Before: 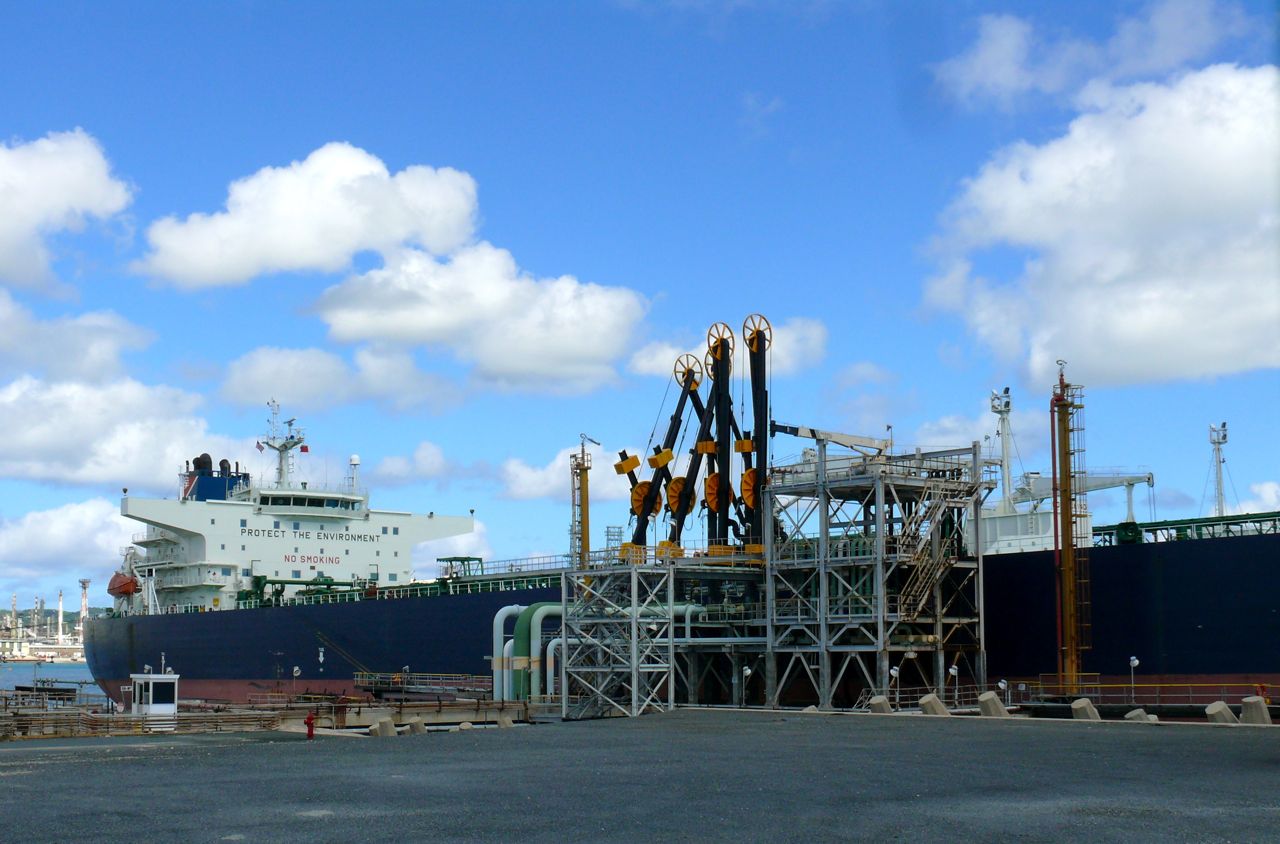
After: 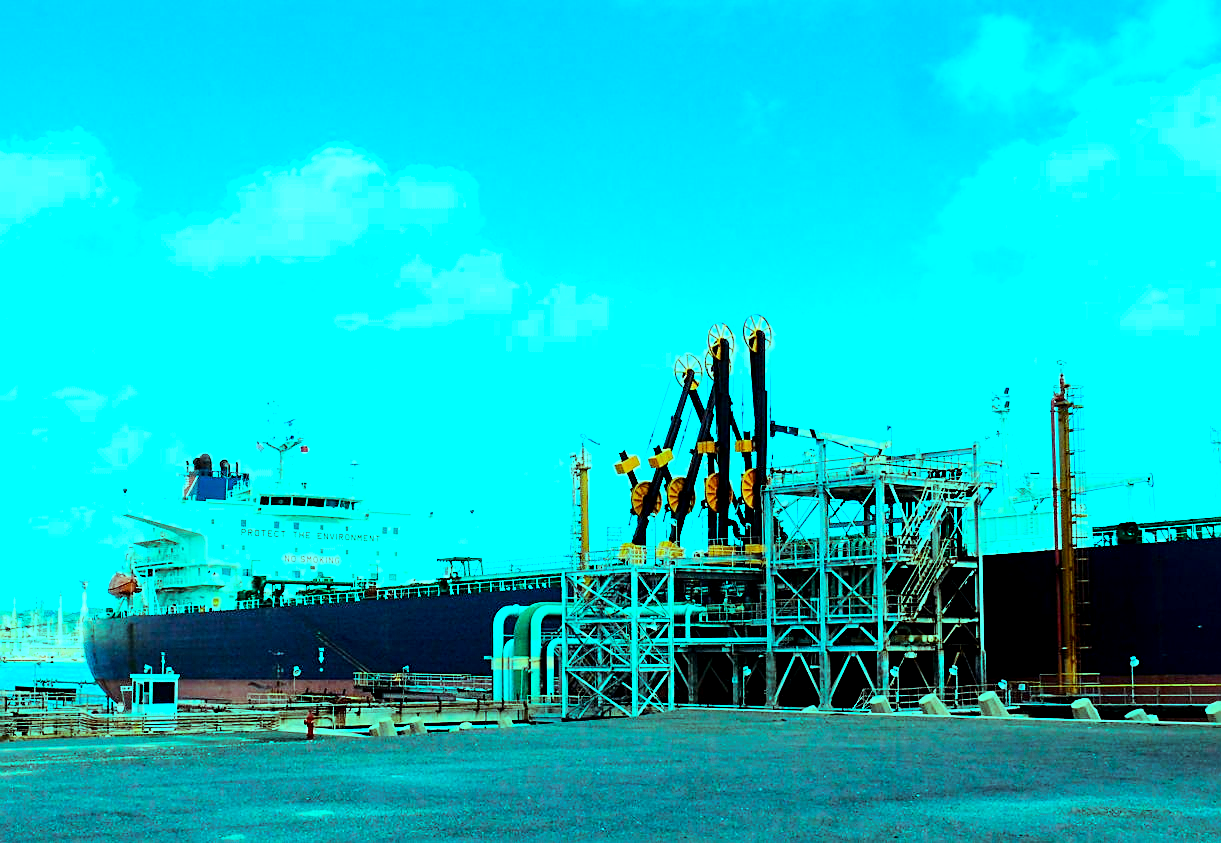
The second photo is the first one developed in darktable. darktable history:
crop: right 4.535%, bottom 0.045%
color balance rgb: highlights gain › luminance 19.976%, highlights gain › chroma 13.113%, highlights gain › hue 172.94°, perceptual saturation grading › global saturation 0.546%, global vibrance 20%
sharpen: on, module defaults
exposure: black level correction 0.002, exposure 0.146 EV, compensate exposure bias true, compensate highlight preservation false
tone equalizer: -7 EV 0.161 EV, -6 EV 0.56 EV, -5 EV 1.18 EV, -4 EV 1.34 EV, -3 EV 1.18 EV, -2 EV 0.6 EV, -1 EV 0.145 EV, edges refinement/feathering 500, mask exposure compensation -1.57 EV, preserve details no
